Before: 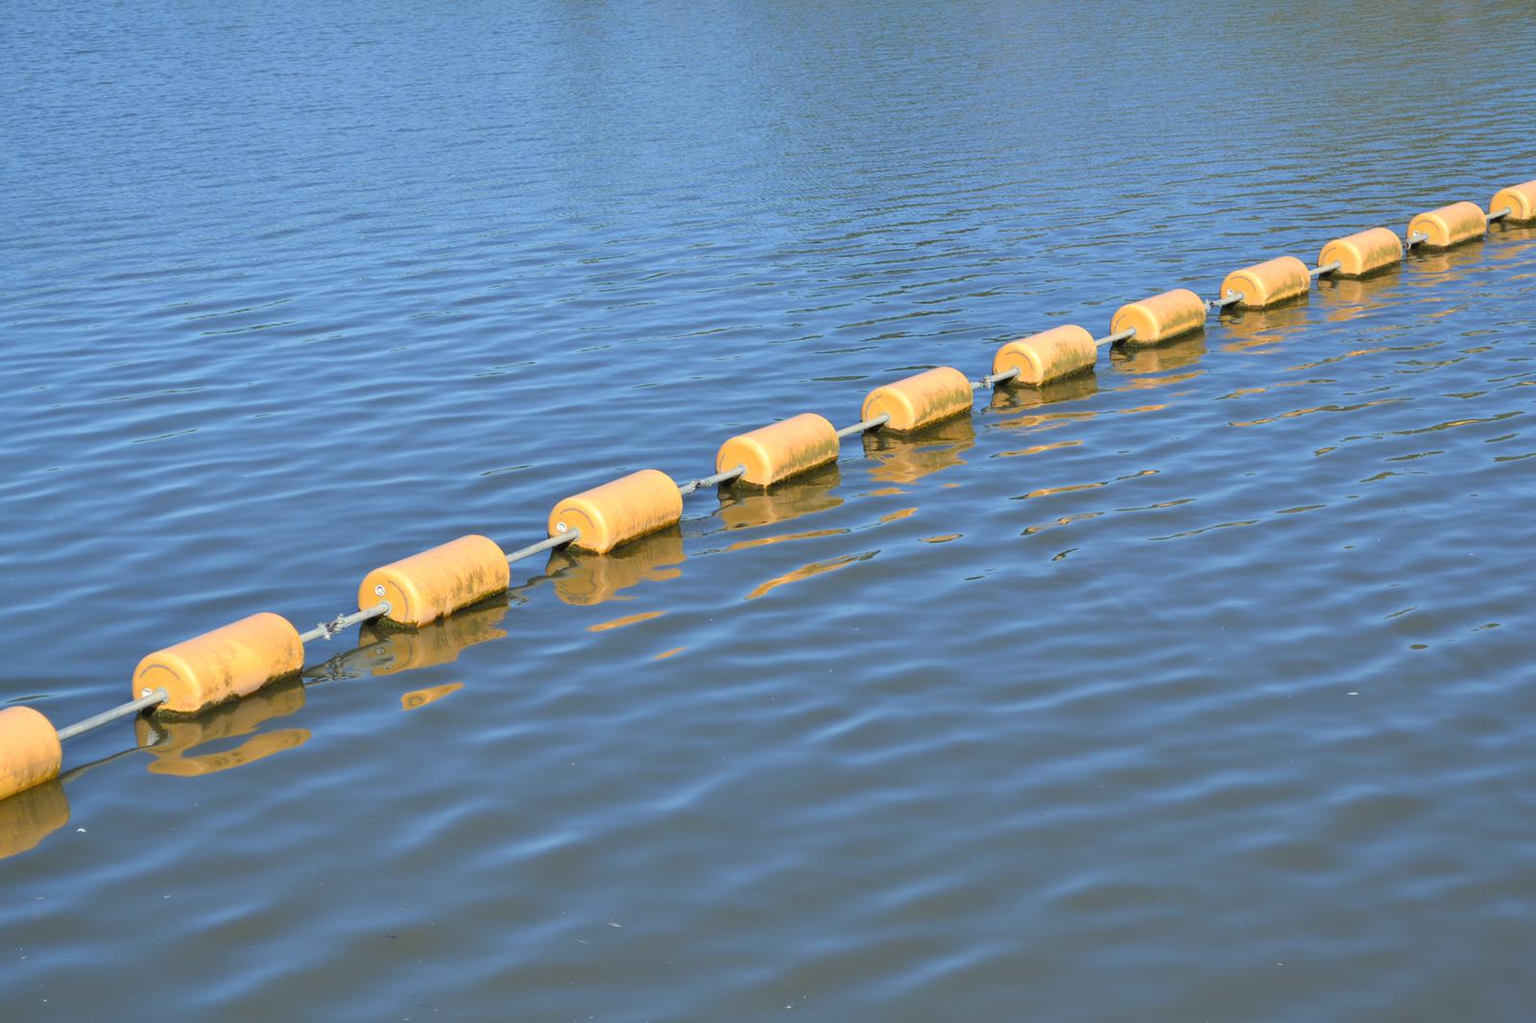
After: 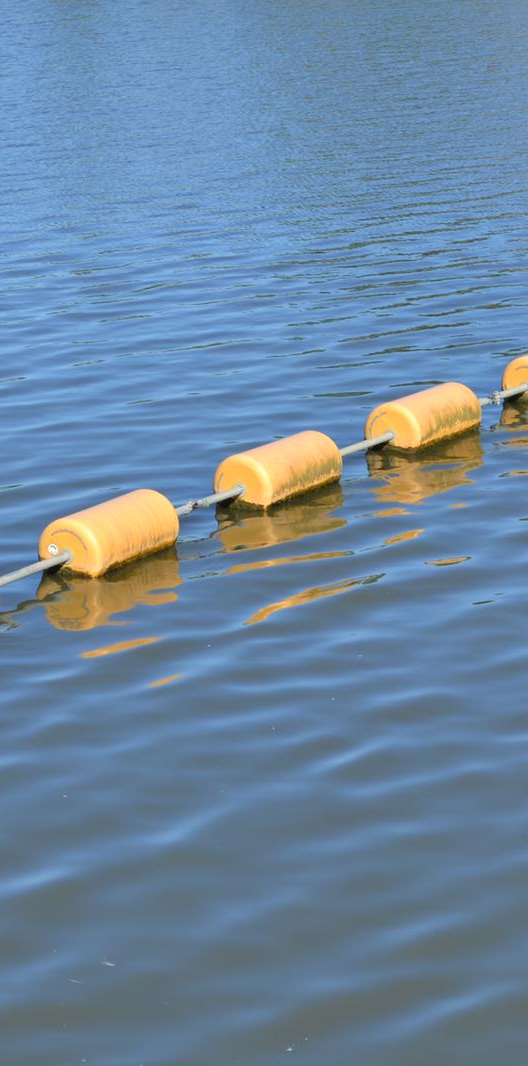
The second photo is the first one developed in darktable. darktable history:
crop: left 33.252%, right 33.425%
